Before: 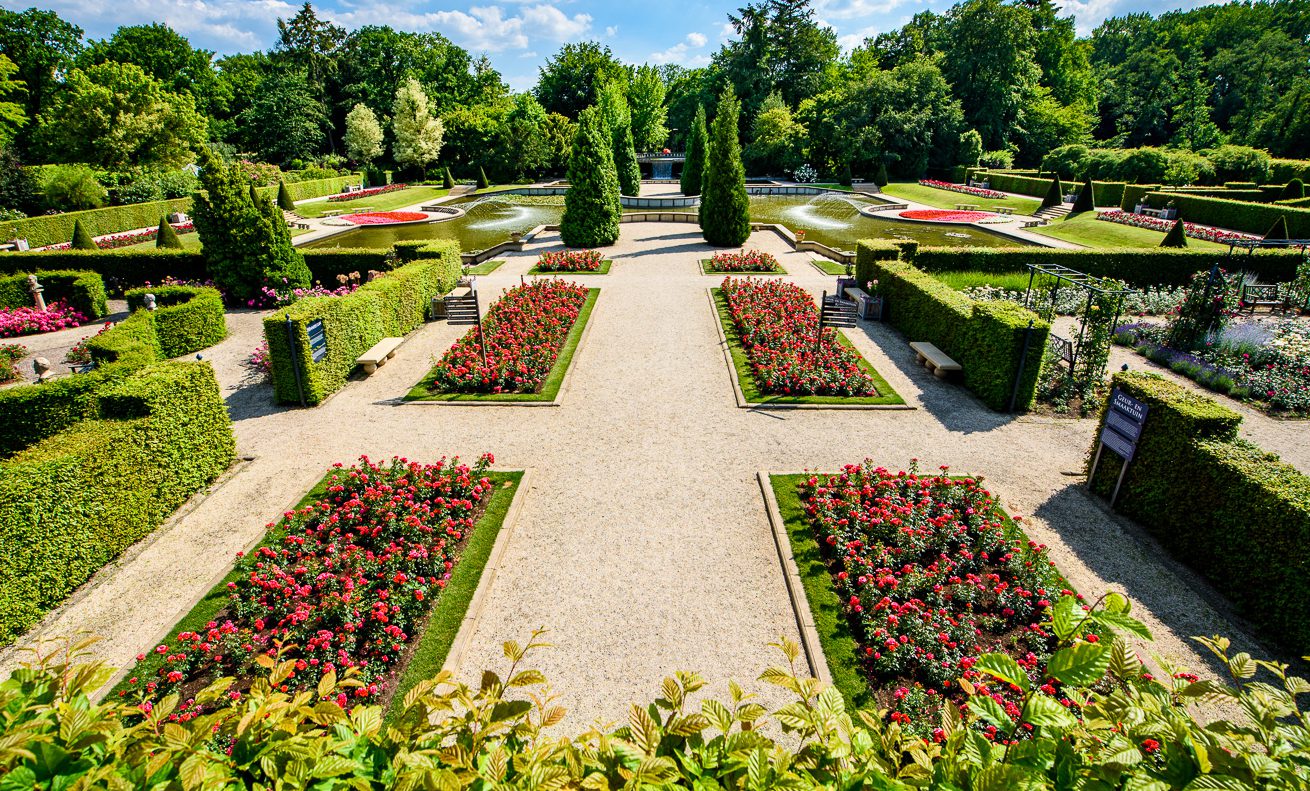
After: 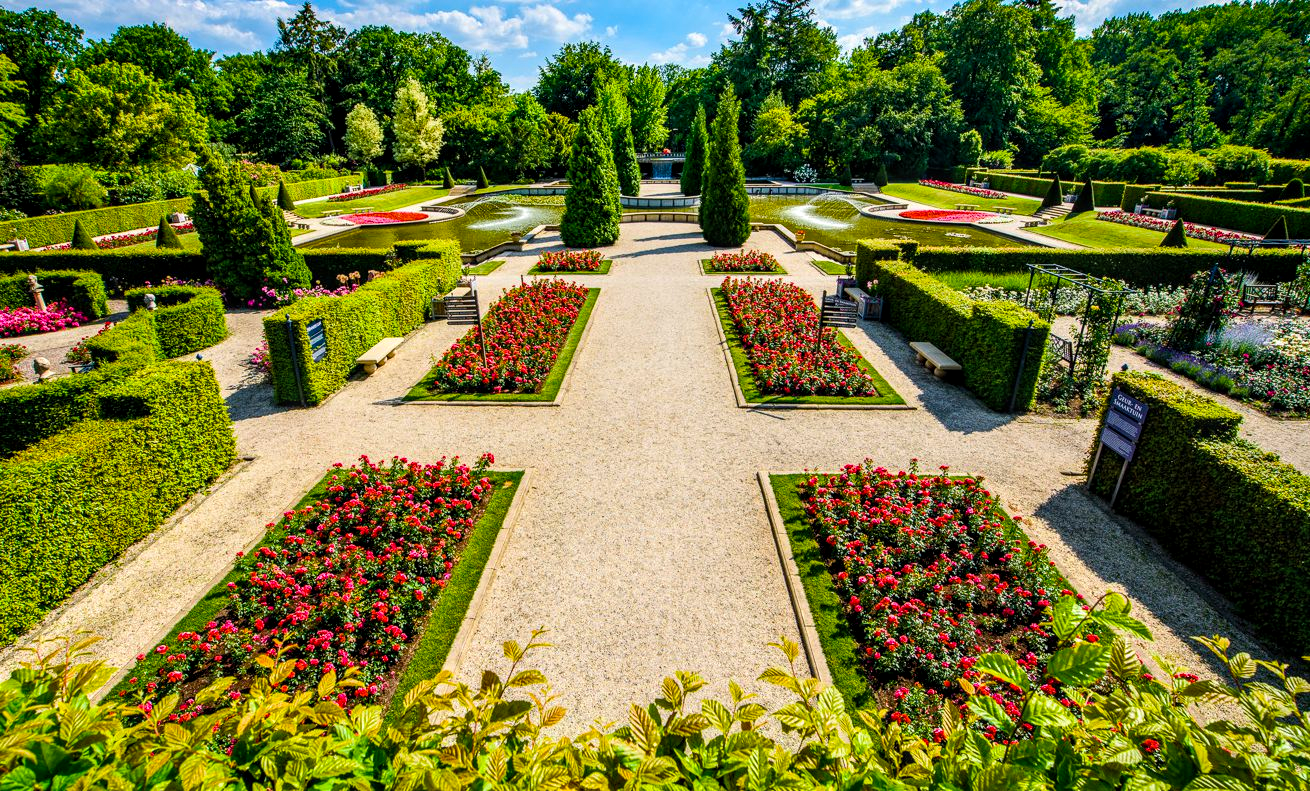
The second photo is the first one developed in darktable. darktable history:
local contrast: detail 130%
color balance rgb: perceptual saturation grading › global saturation 25%, global vibrance 20%
